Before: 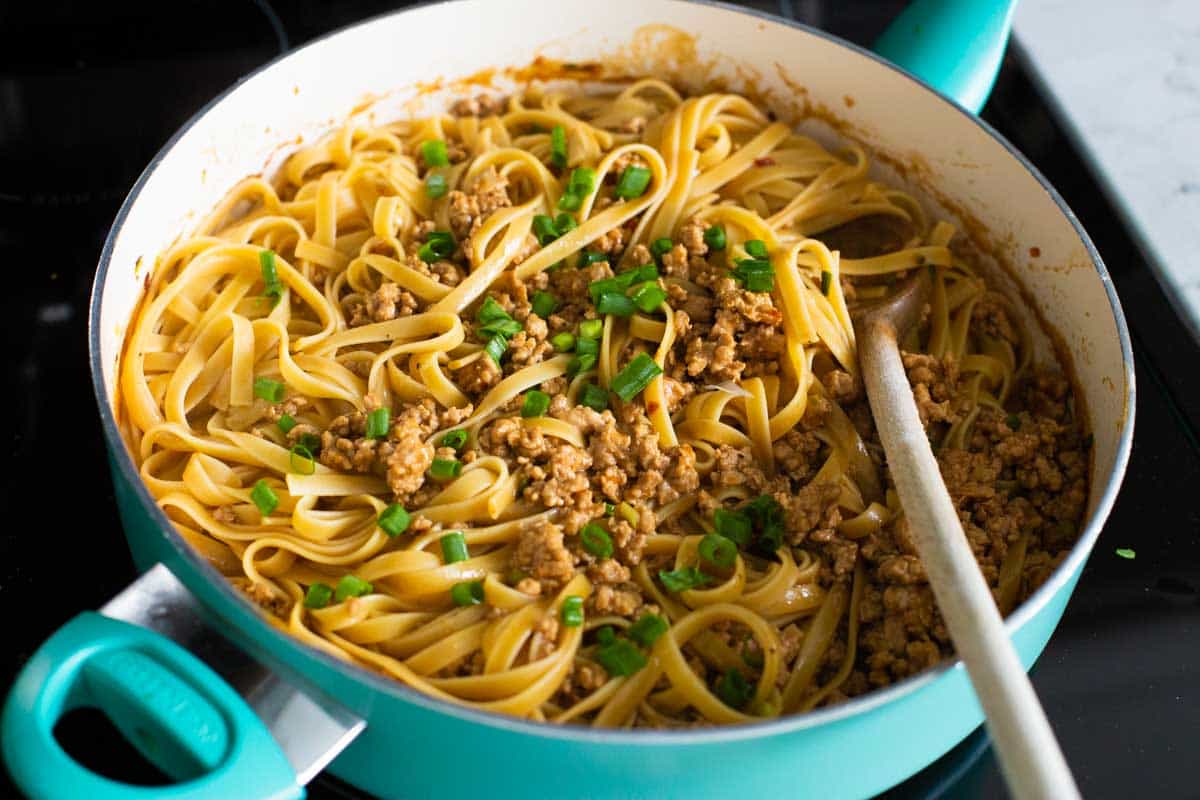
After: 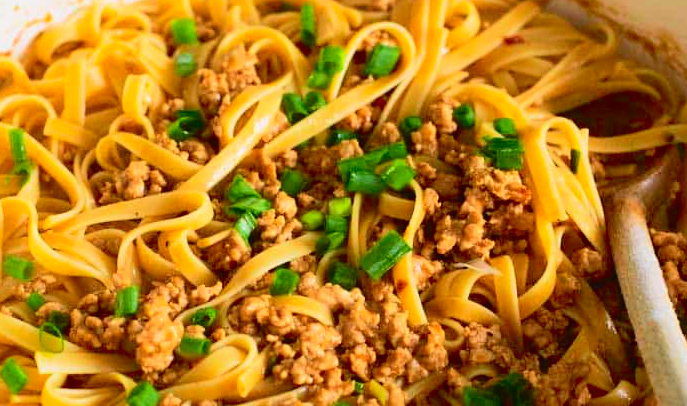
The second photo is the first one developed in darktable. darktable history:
crop: left 20.98%, top 15.344%, right 21.699%, bottom 33.808%
shadows and highlights: on, module defaults
tone curve: curves: ch0 [(0, 0.014) (0.17, 0.099) (0.398, 0.423) (0.725, 0.828) (0.872, 0.918) (1, 0.981)]; ch1 [(0, 0) (0.402, 0.36) (0.489, 0.491) (0.5, 0.503) (0.515, 0.52) (0.545, 0.572) (0.615, 0.662) (0.701, 0.725) (1, 1)]; ch2 [(0, 0) (0.42, 0.458) (0.485, 0.499) (0.503, 0.503) (0.531, 0.542) (0.561, 0.594) (0.644, 0.694) (0.717, 0.753) (1, 0.991)], color space Lab, independent channels, preserve colors none
